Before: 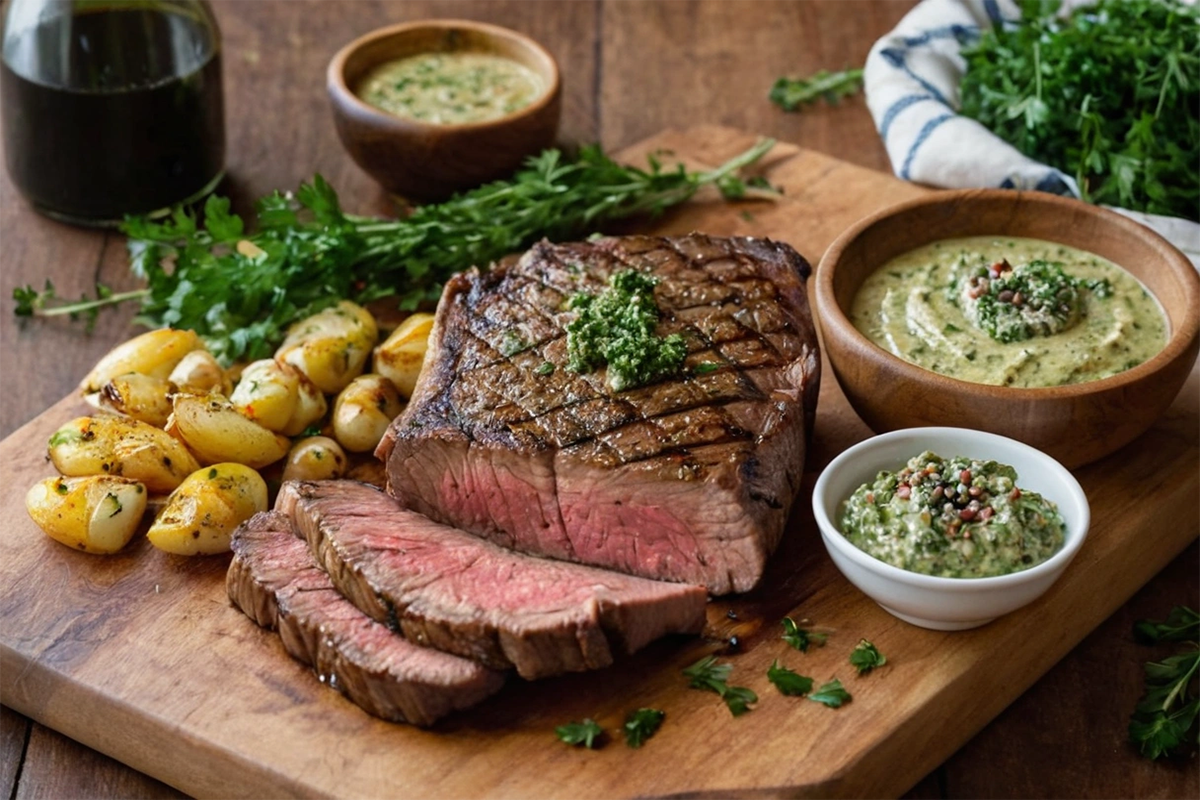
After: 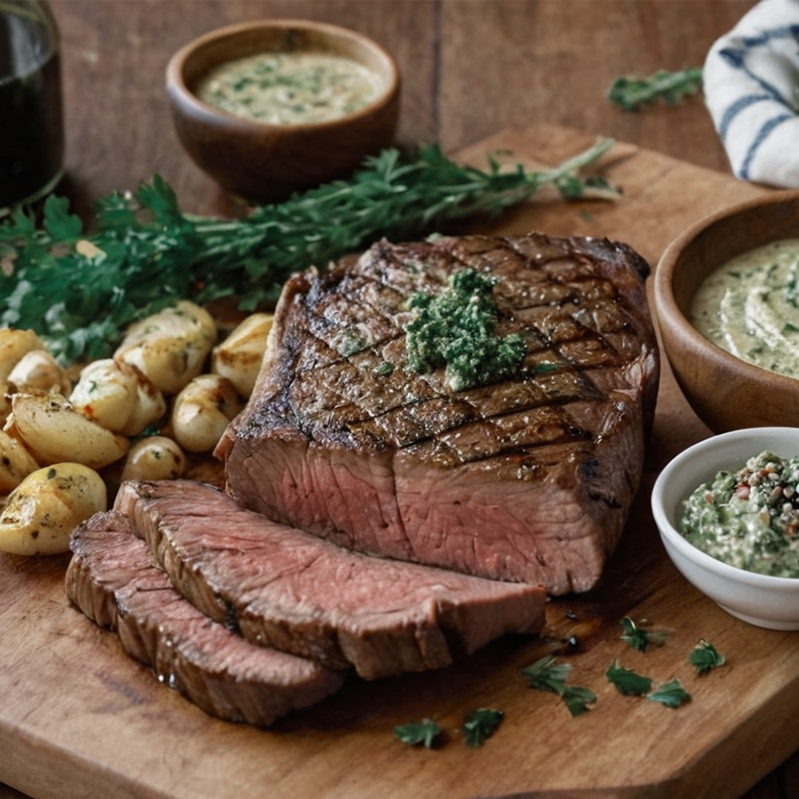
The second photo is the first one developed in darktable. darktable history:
crop and rotate: left 13.421%, right 19.915%
color zones: curves: ch0 [(0, 0.5) (0.125, 0.4) (0.25, 0.5) (0.375, 0.4) (0.5, 0.4) (0.625, 0.35) (0.75, 0.35) (0.875, 0.5)]; ch1 [(0, 0.35) (0.125, 0.45) (0.25, 0.35) (0.375, 0.35) (0.5, 0.35) (0.625, 0.35) (0.75, 0.45) (0.875, 0.35)]; ch2 [(0, 0.6) (0.125, 0.5) (0.25, 0.5) (0.375, 0.6) (0.5, 0.6) (0.625, 0.5) (0.75, 0.5) (0.875, 0.5)], mix 40.29%
